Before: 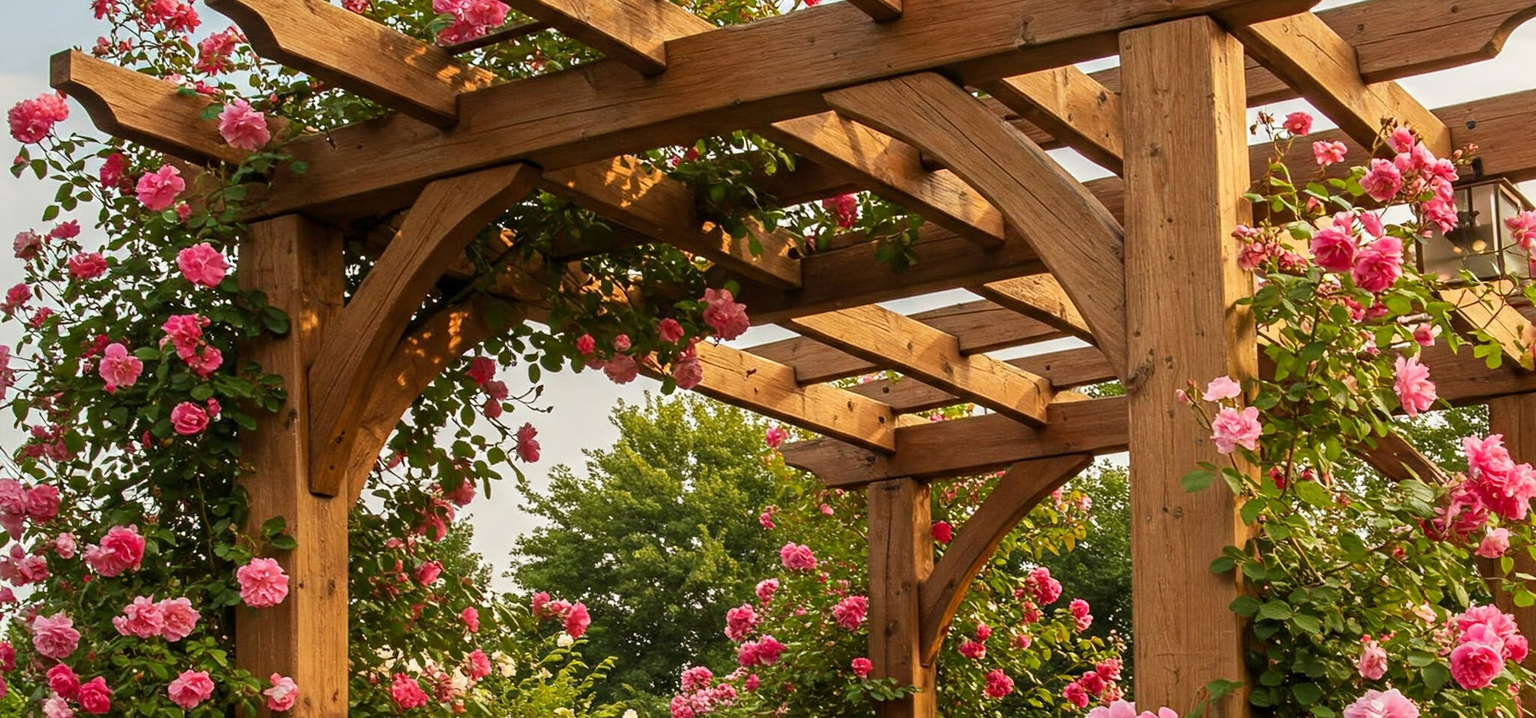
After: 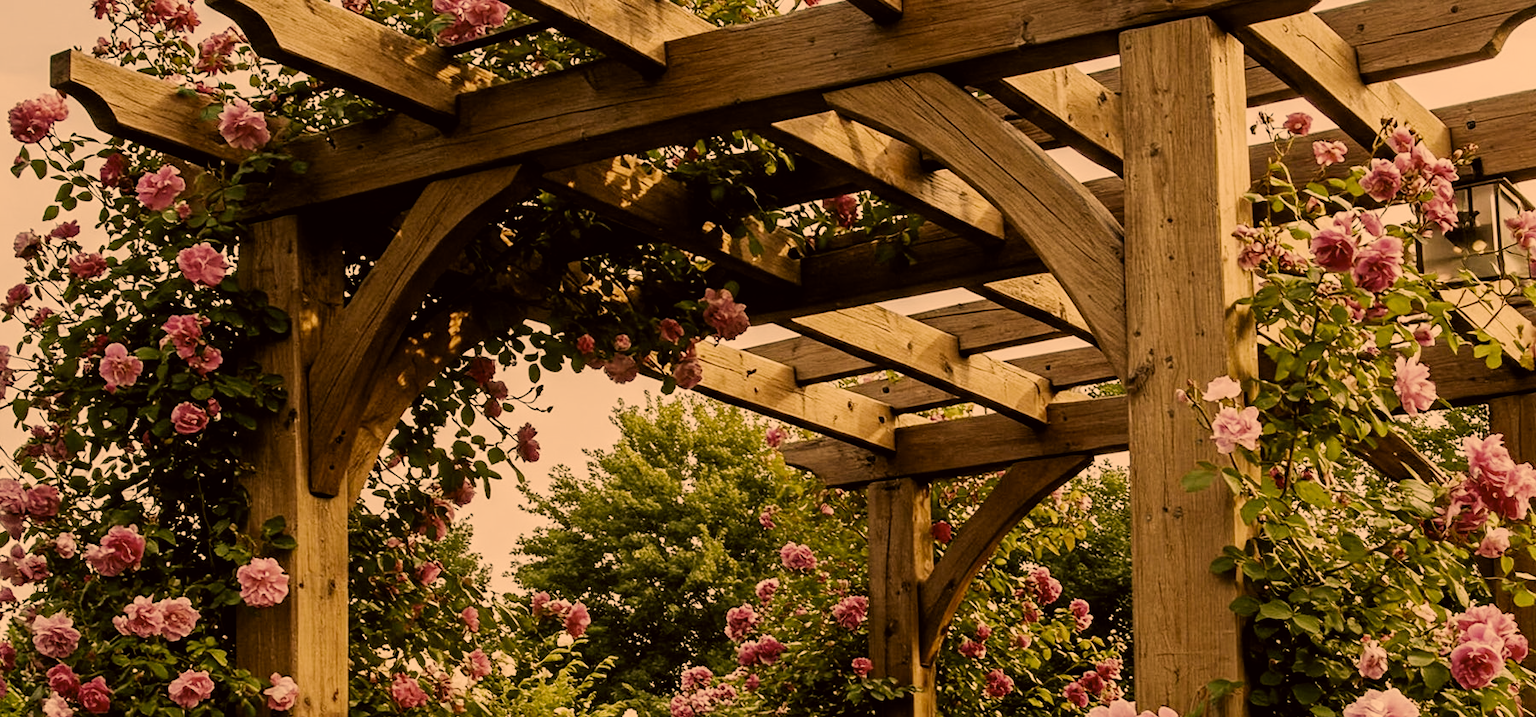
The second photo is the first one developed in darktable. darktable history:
color correction: highlights a* 18.5, highlights b* 35.82, shadows a* 1.62, shadows b* 6.01, saturation 1.01
filmic rgb: black relative exposure -5.02 EV, white relative exposure 4 EV, hardness 2.89, contrast 1.3, highlights saturation mix -28.56%, preserve chrominance no, color science v5 (2021), contrast in shadows safe, contrast in highlights safe
